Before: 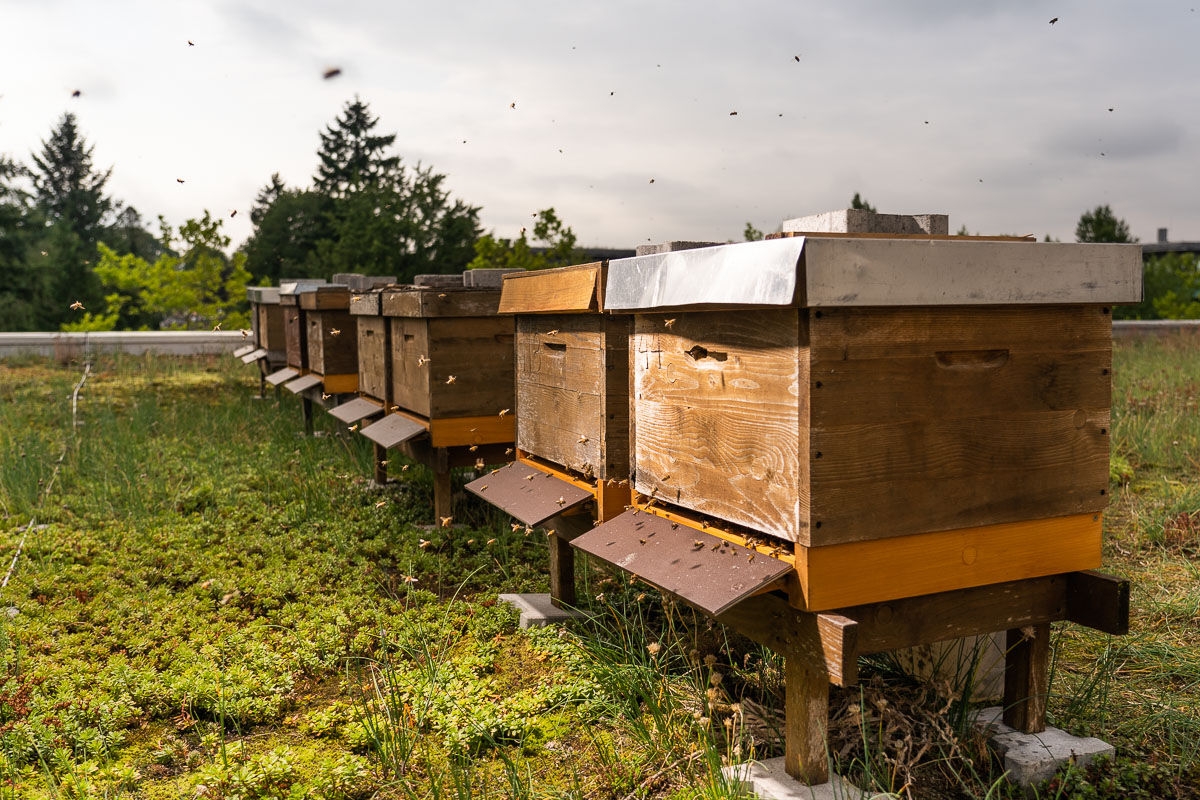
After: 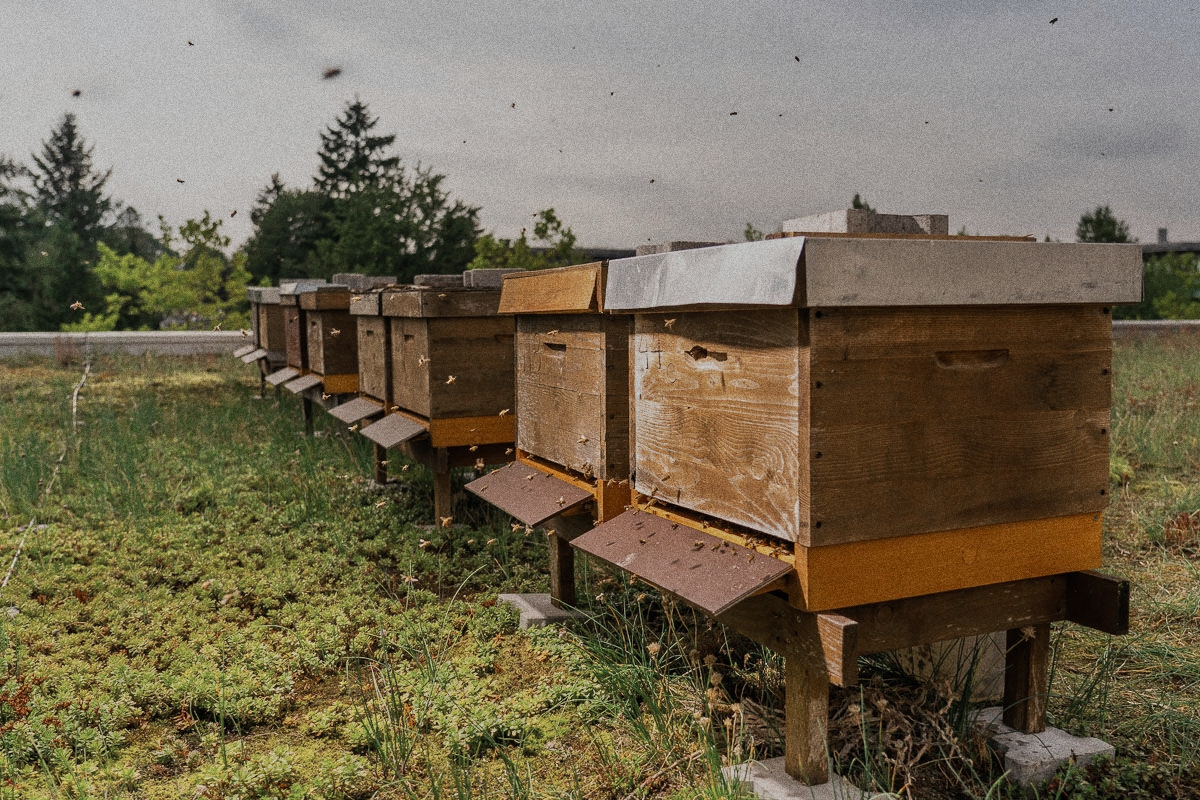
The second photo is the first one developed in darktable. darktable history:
color zones: curves: ch0 [(0, 0.5) (0.125, 0.4) (0.25, 0.5) (0.375, 0.4) (0.5, 0.4) (0.625, 0.6) (0.75, 0.6) (0.875, 0.5)]; ch1 [(0, 0.35) (0.125, 0.45) (0.25, 0.35) (0.375, 0.35) (0.5, 0.35) (0.625, 0.35) (0.75, 0.45) (0.875, 0.35)]; ch2 [(0, 0.6) (0.125, 0.5) (0.25, 0.5) (0.375, 0.6) (0.5, 0.6) (0.625, 0.5) (0.75, 0.5) (0.875, 0.5)]
tone equalizer: -8 EV -0.002 EV, -7 EV 0.005 EV, -6 EV -0.008 EV, -5 EV 0.007 EV, -4 EV -0.042 EV, -3 EV -0.233 EV, -2 EV -0.662 EV, -1 EV -0.983 EV, +0 EV -0.969 EV, smoothing diameter 2%, edges refinement/feathering 20, mask exposure compensation -1.57 EV, filter diffusion 5
grain: coarseness 0.09 ISO, strength 40%
